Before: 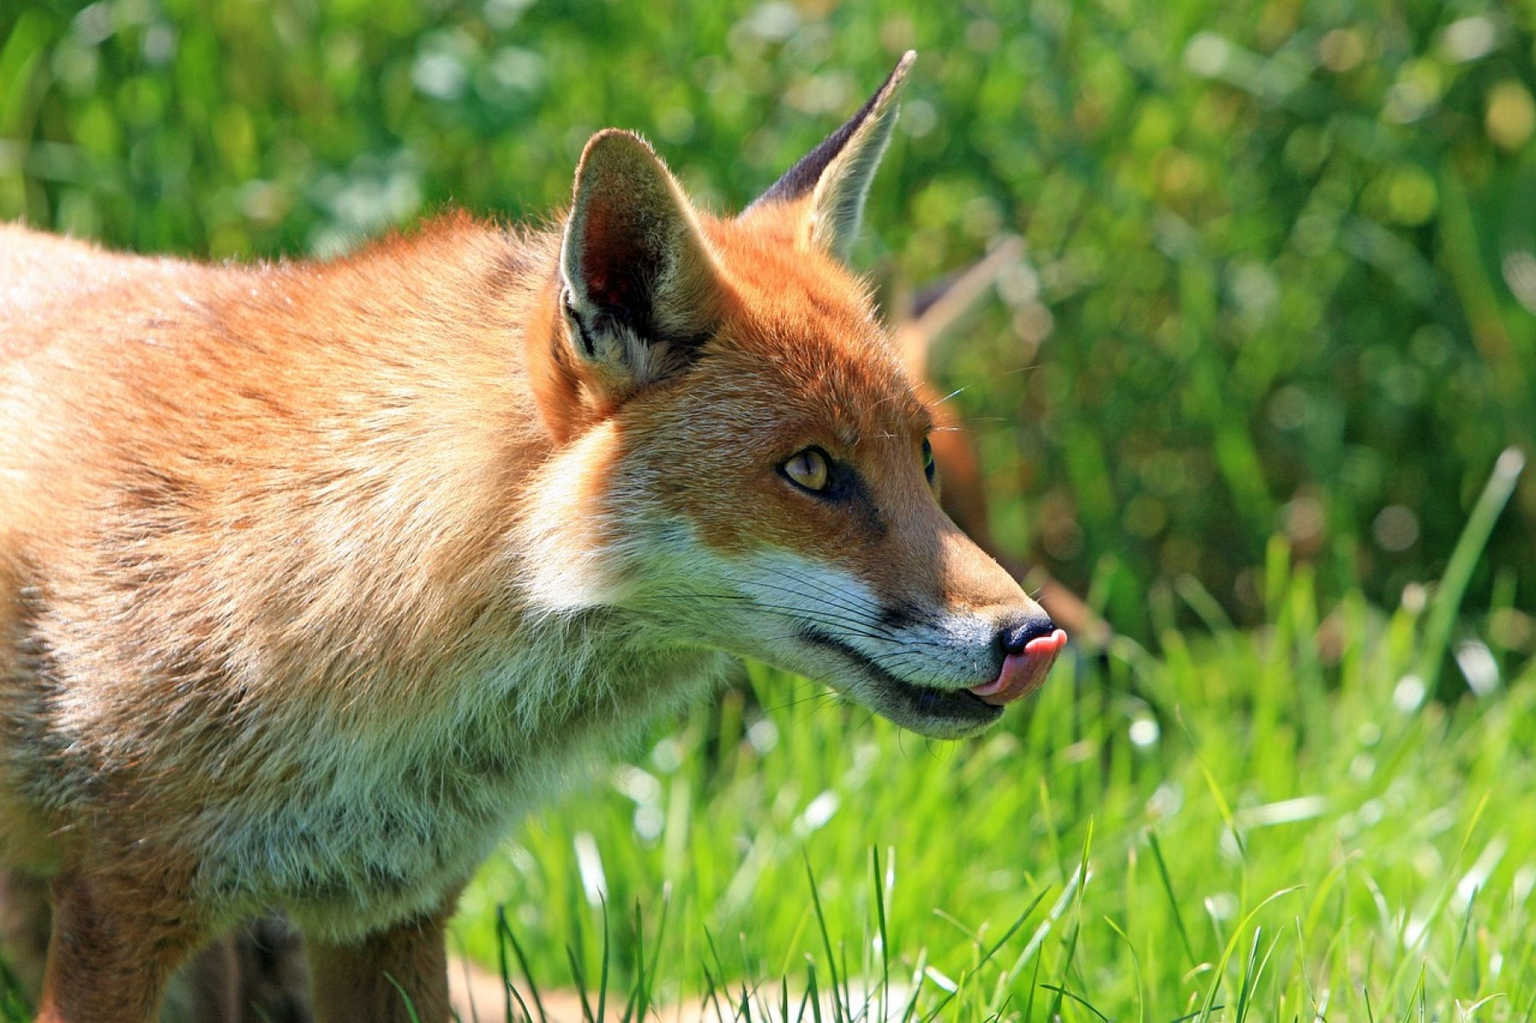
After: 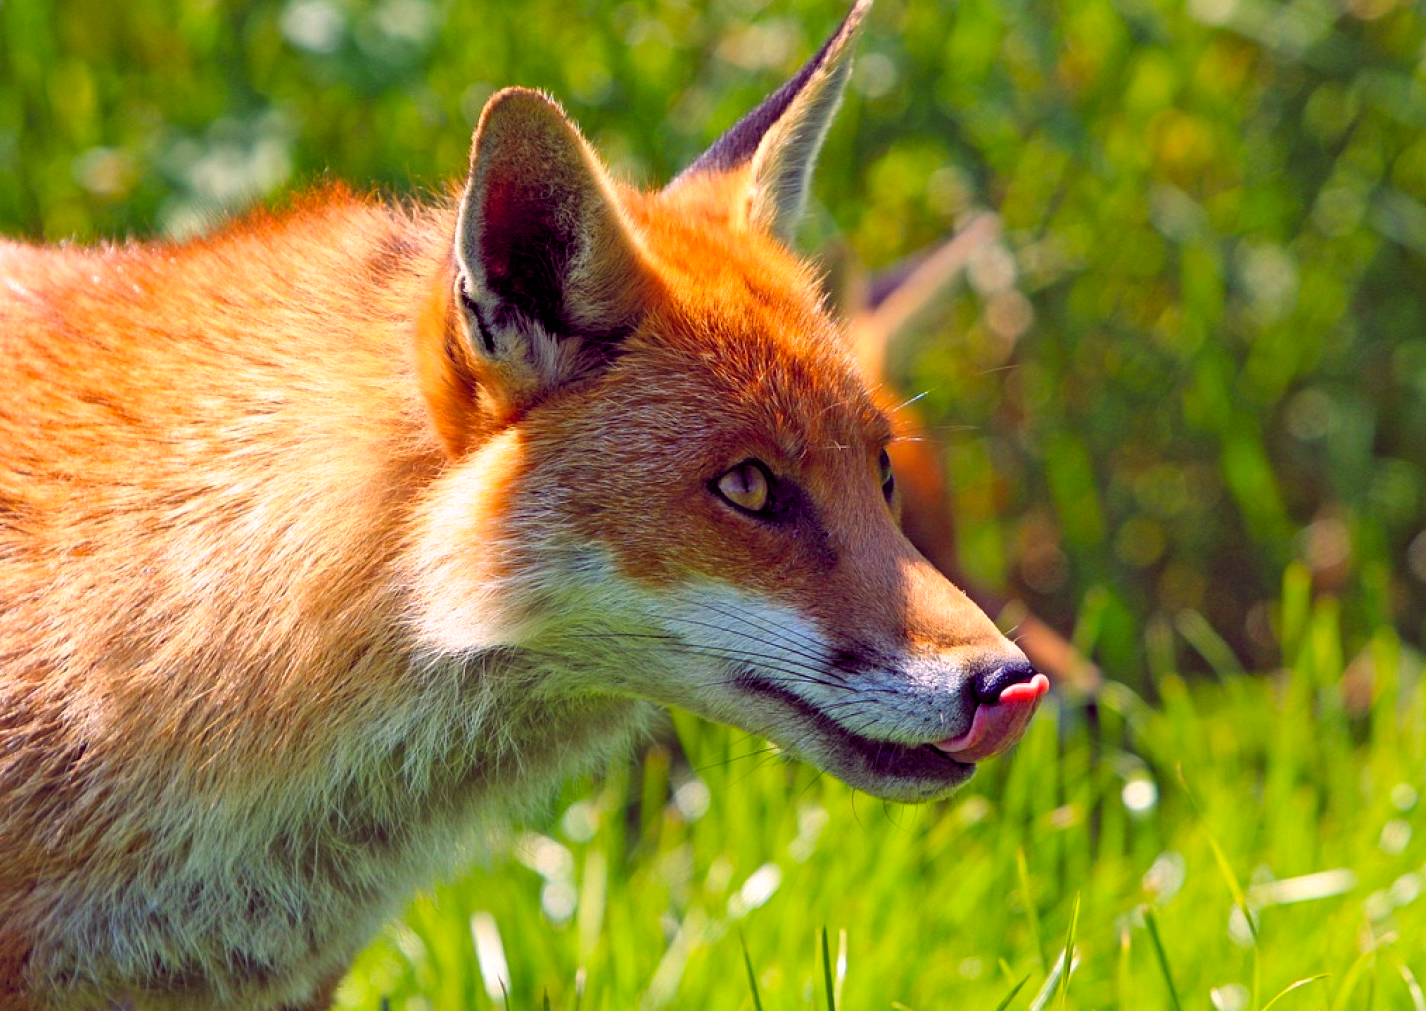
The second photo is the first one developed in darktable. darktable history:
color balance rgb: shadows lift › chroma 6.43%, shadows lift › hue 305.74°, highlights gain › chroma 2.43%, highlights gain › hue 35.74°, global offset › chroma 0.28%, global offset › hue 320.29°, linear chroma grading › global chroma 5.5%, perceptual saturation grading › global saturation 30%, contrast 5.15%
crop: left 11.225%, top 5.381%, right 9.565%, bottom 10.314%
